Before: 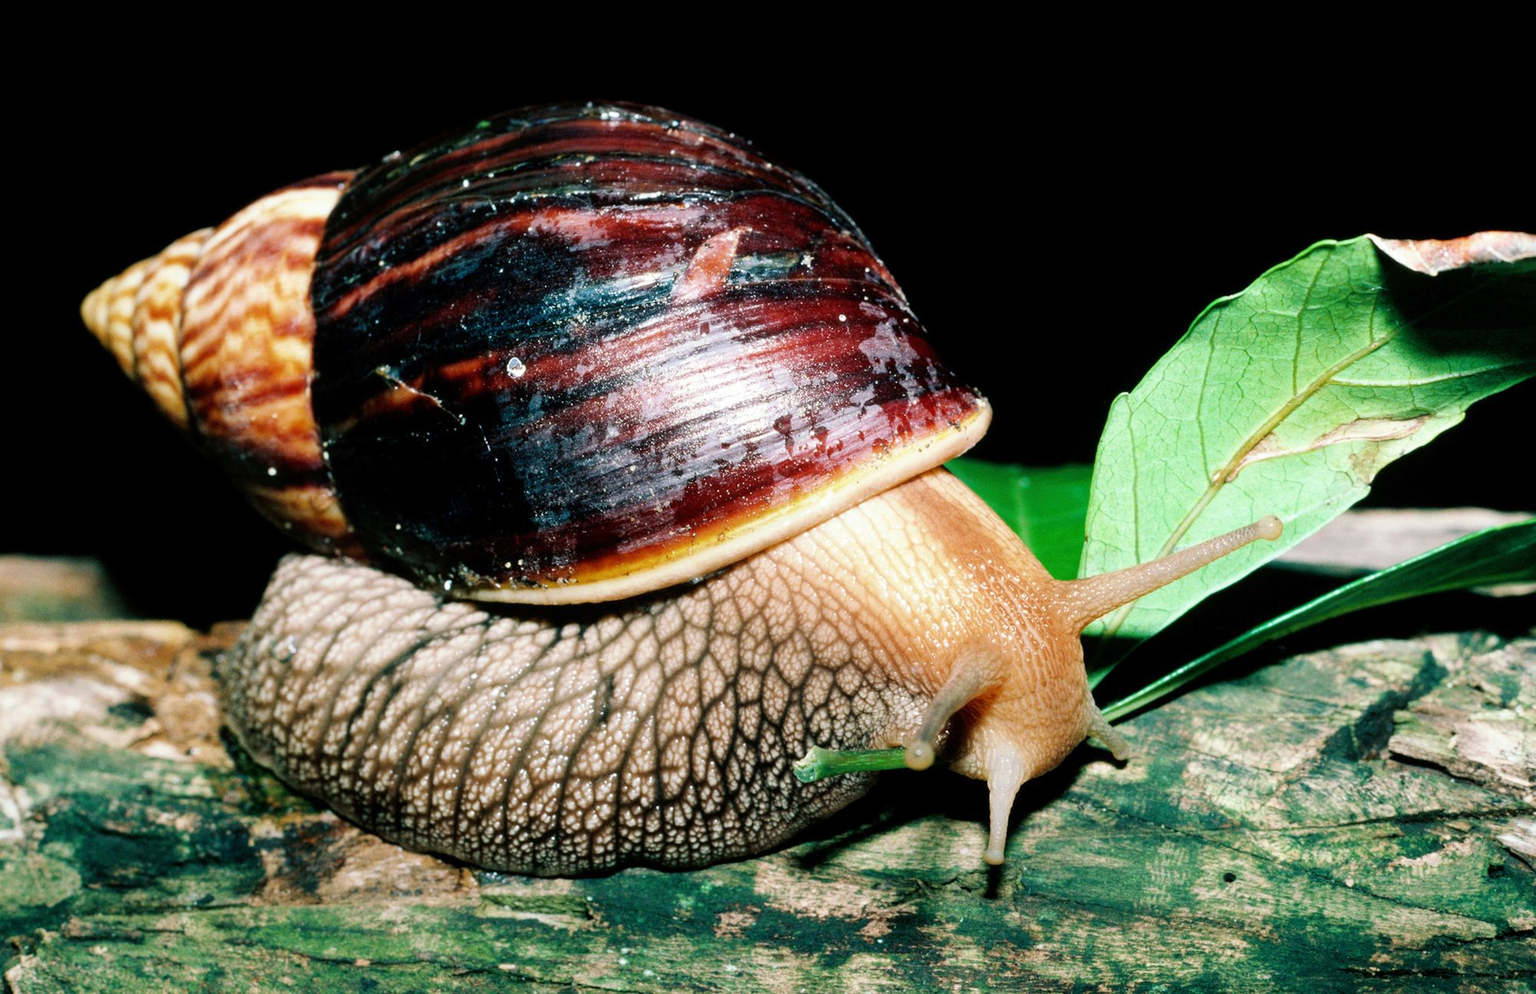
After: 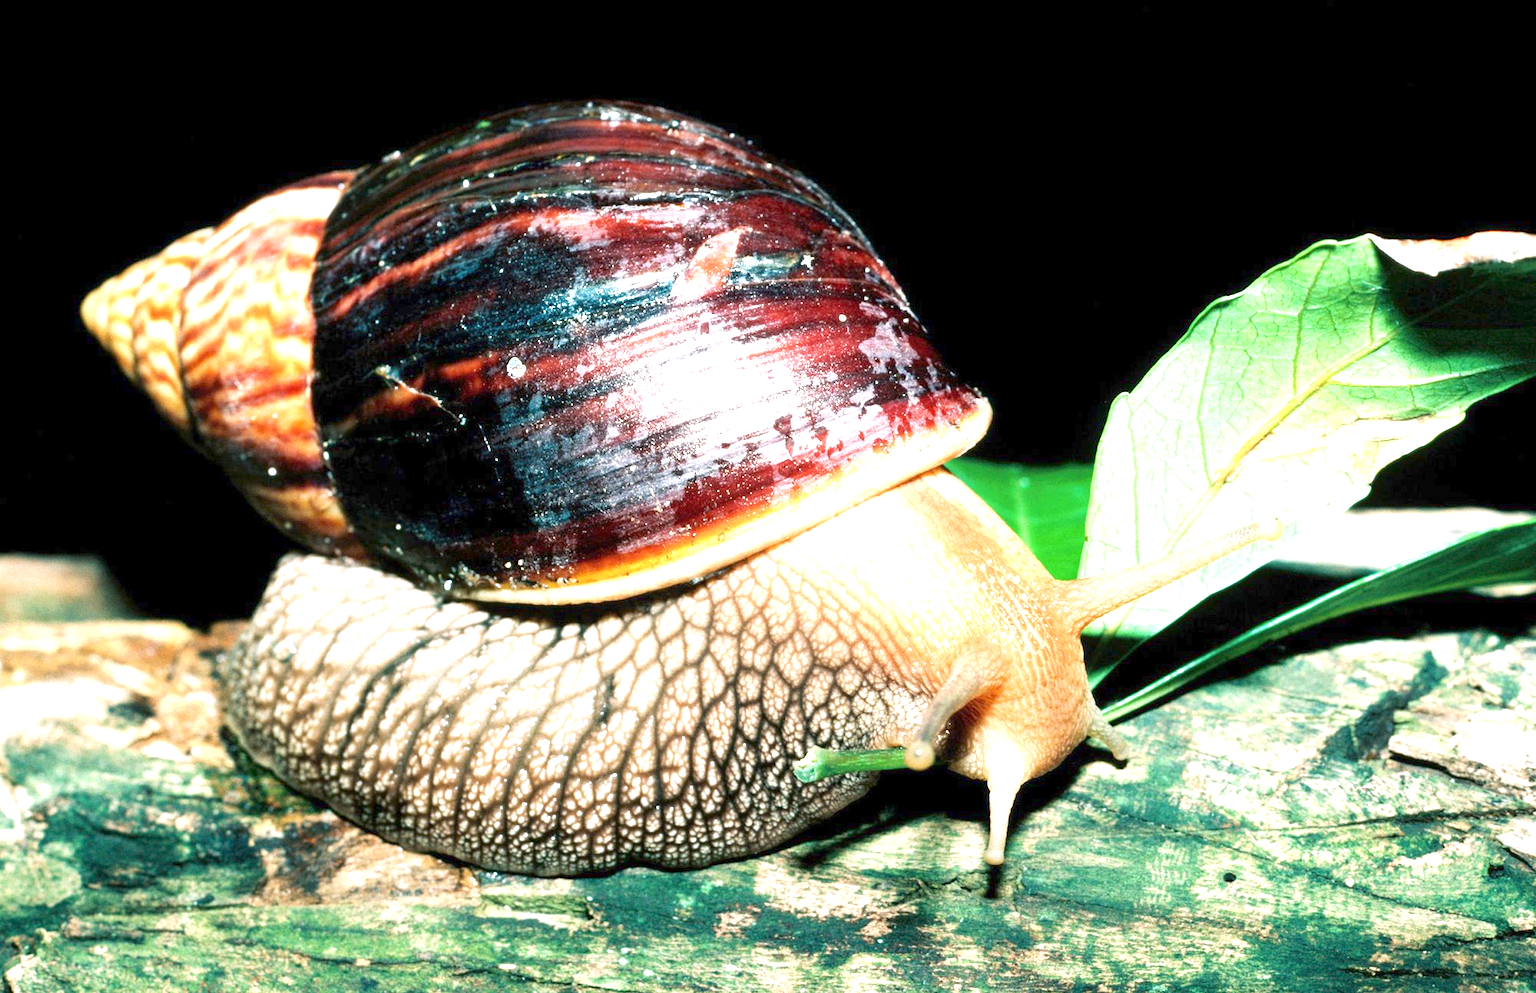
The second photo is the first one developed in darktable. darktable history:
exposure: exposure 1.059 EV, compensate highlight preservation false
